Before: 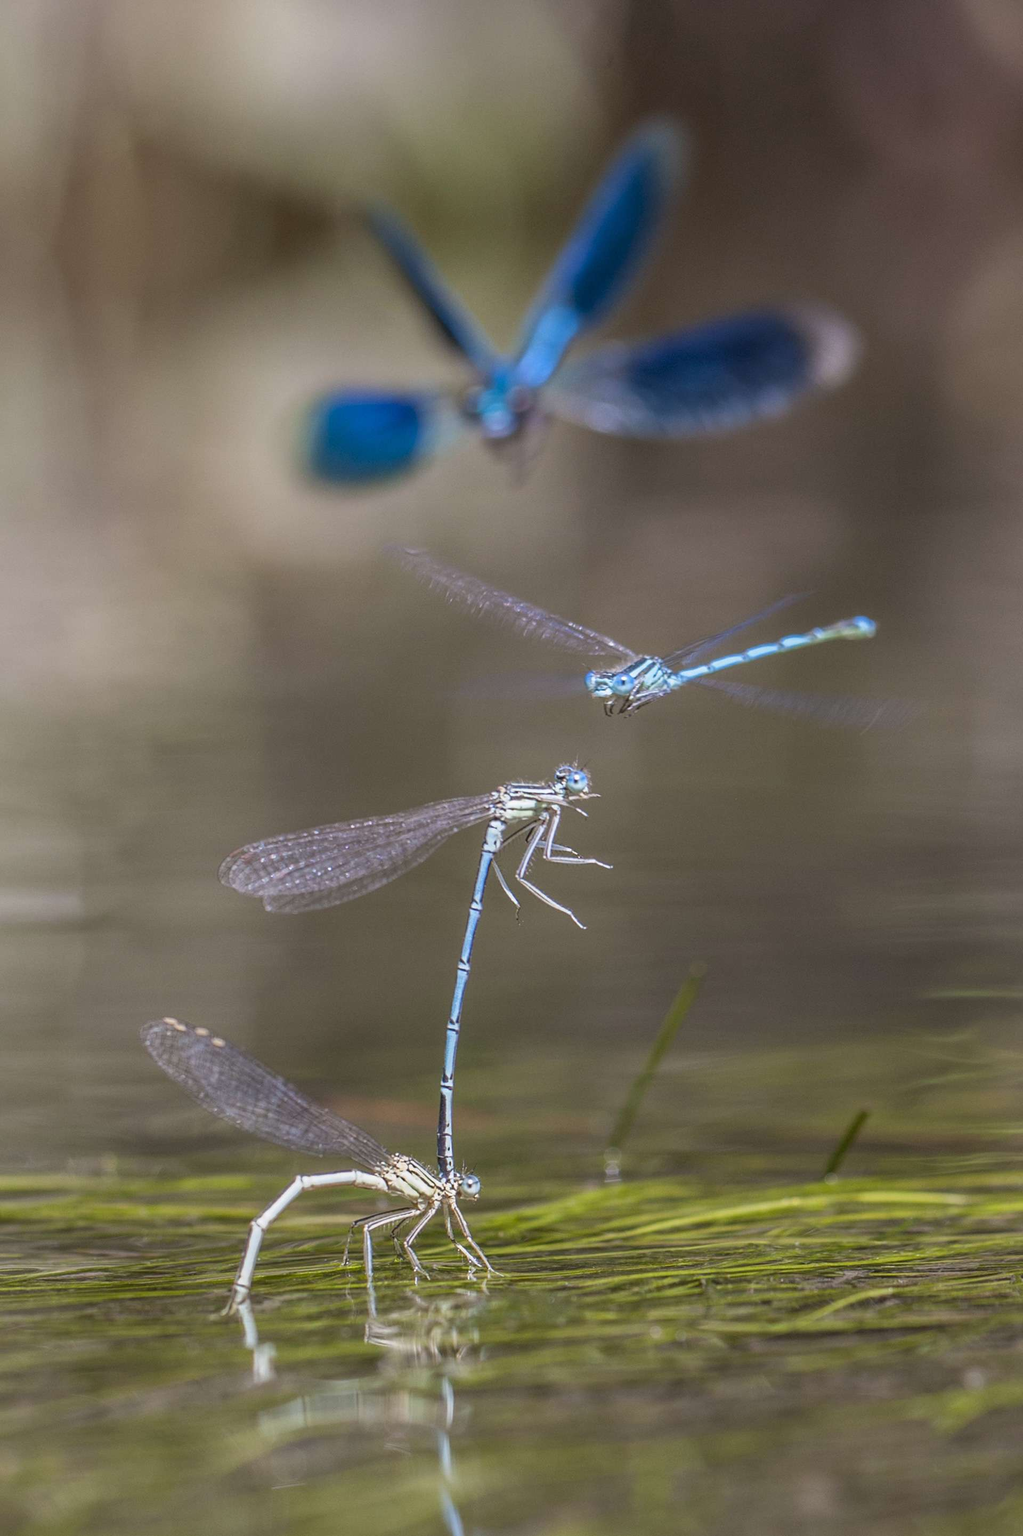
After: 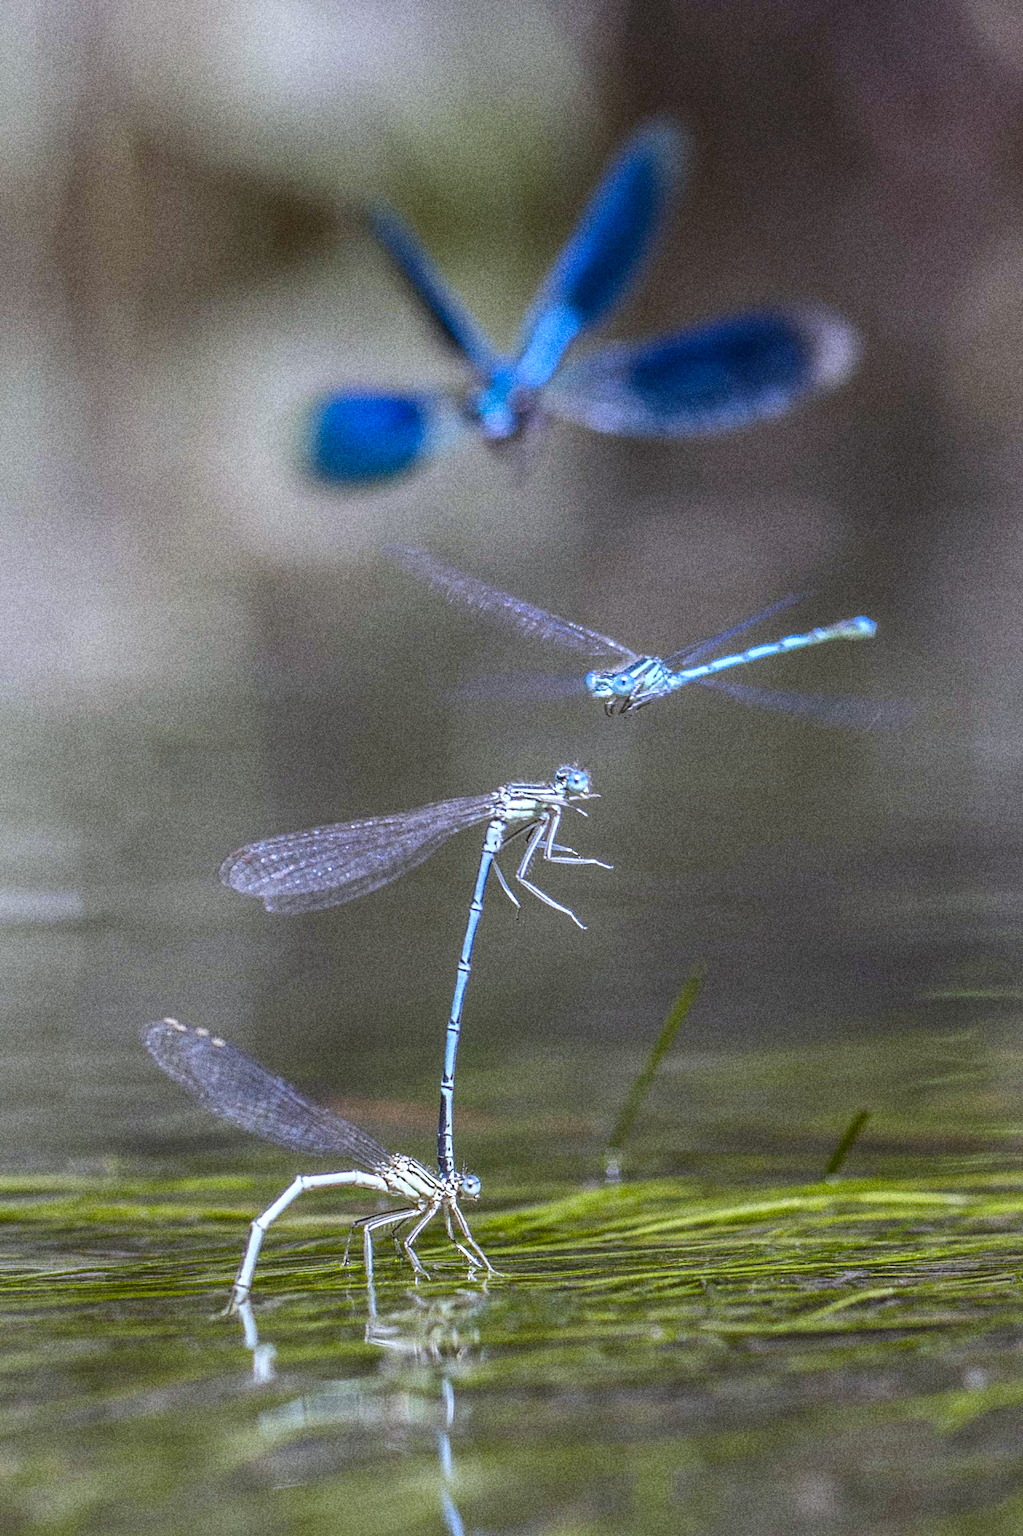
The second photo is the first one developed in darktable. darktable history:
tone equalizer: -8 EV -0.417 EV, -7 EV -0.389 EV, -6 EV -0.333 EV, -5 EV -0.222 EV, -3 EV 0.222 EV, -2 EV 0.333 EV, -1 EV 0.389 EV, +0 EV 0.417 EV, edges refinement/feathering 500, mask exposure compensation -1.57 EV, preserve details no
color balance rgb: perceptual saturation grading › global saturation 20%, perceptual saturation grading › highlights -25%, perceptual saturation grading › shadows 25%
white balance: red 0.926, green 1.003, blue 1.133
grain: coarseness 14.49 ISO, strength 48.04%, mid-tones bias 35%
